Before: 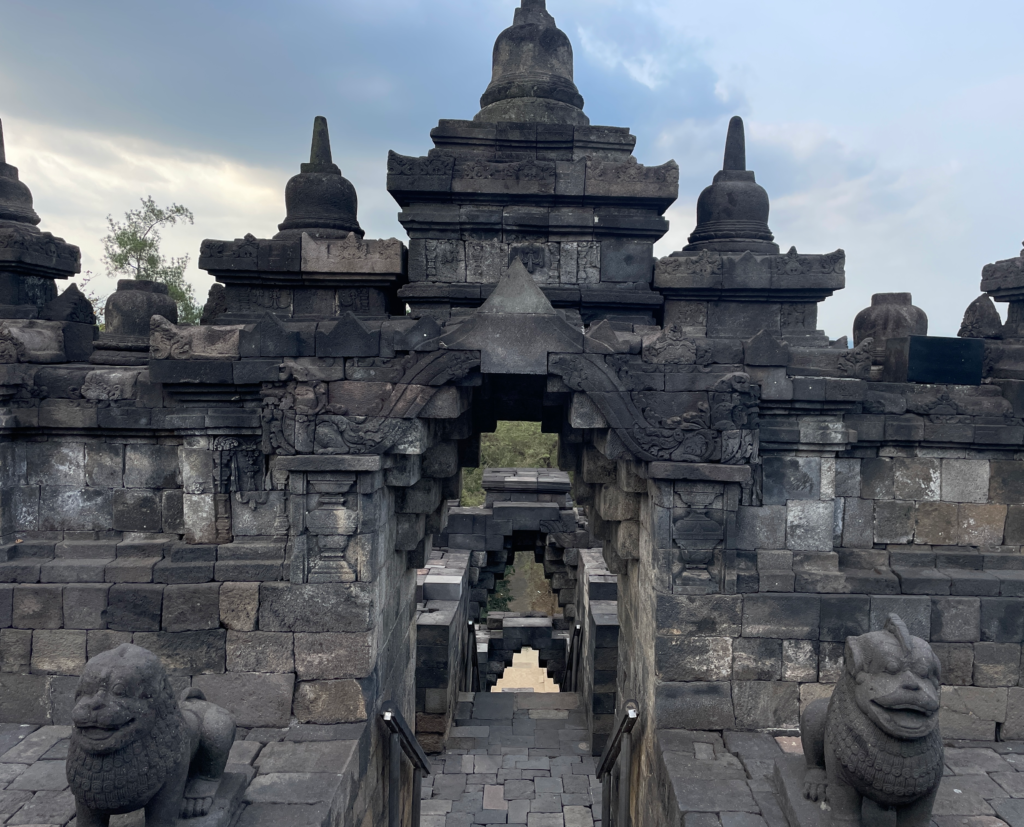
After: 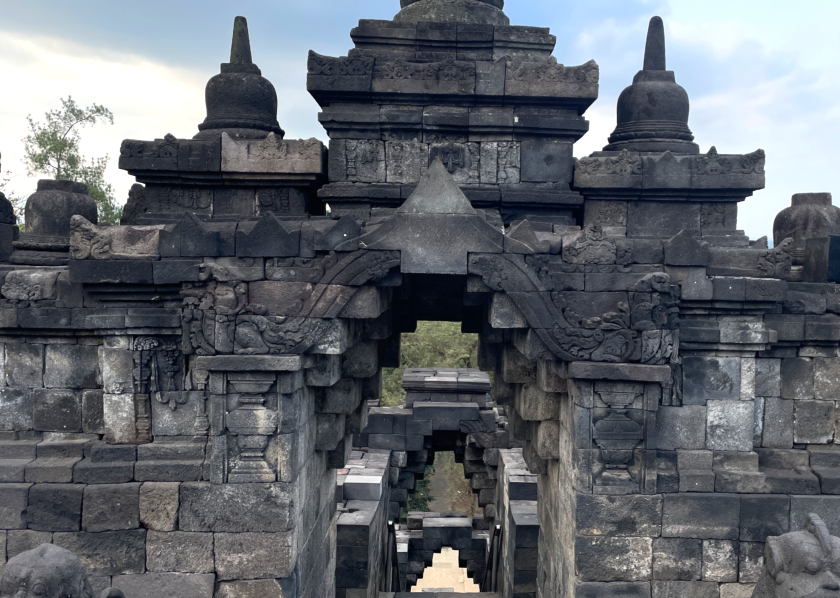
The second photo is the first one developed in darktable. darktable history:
exposure: exposure 0.431 EV, compensate highlight preservation false
contrast brightness saturation: contrast 0.077, saturation 0.017
crop: left 7.845%, top 12.192%, right 10.106%, bottom 15.41%
